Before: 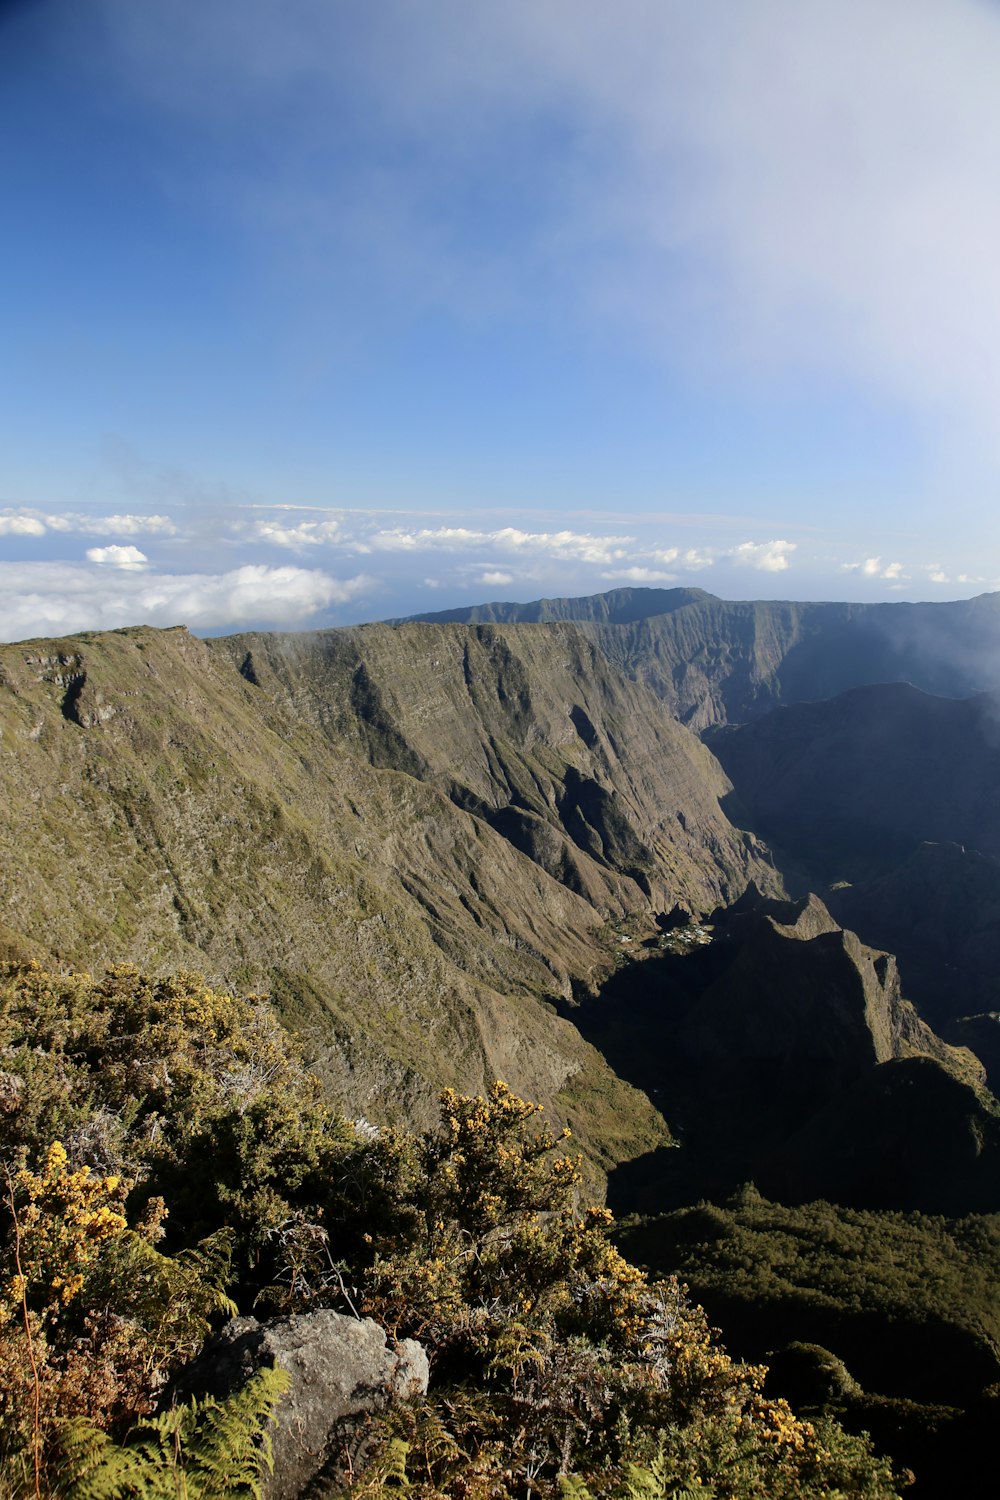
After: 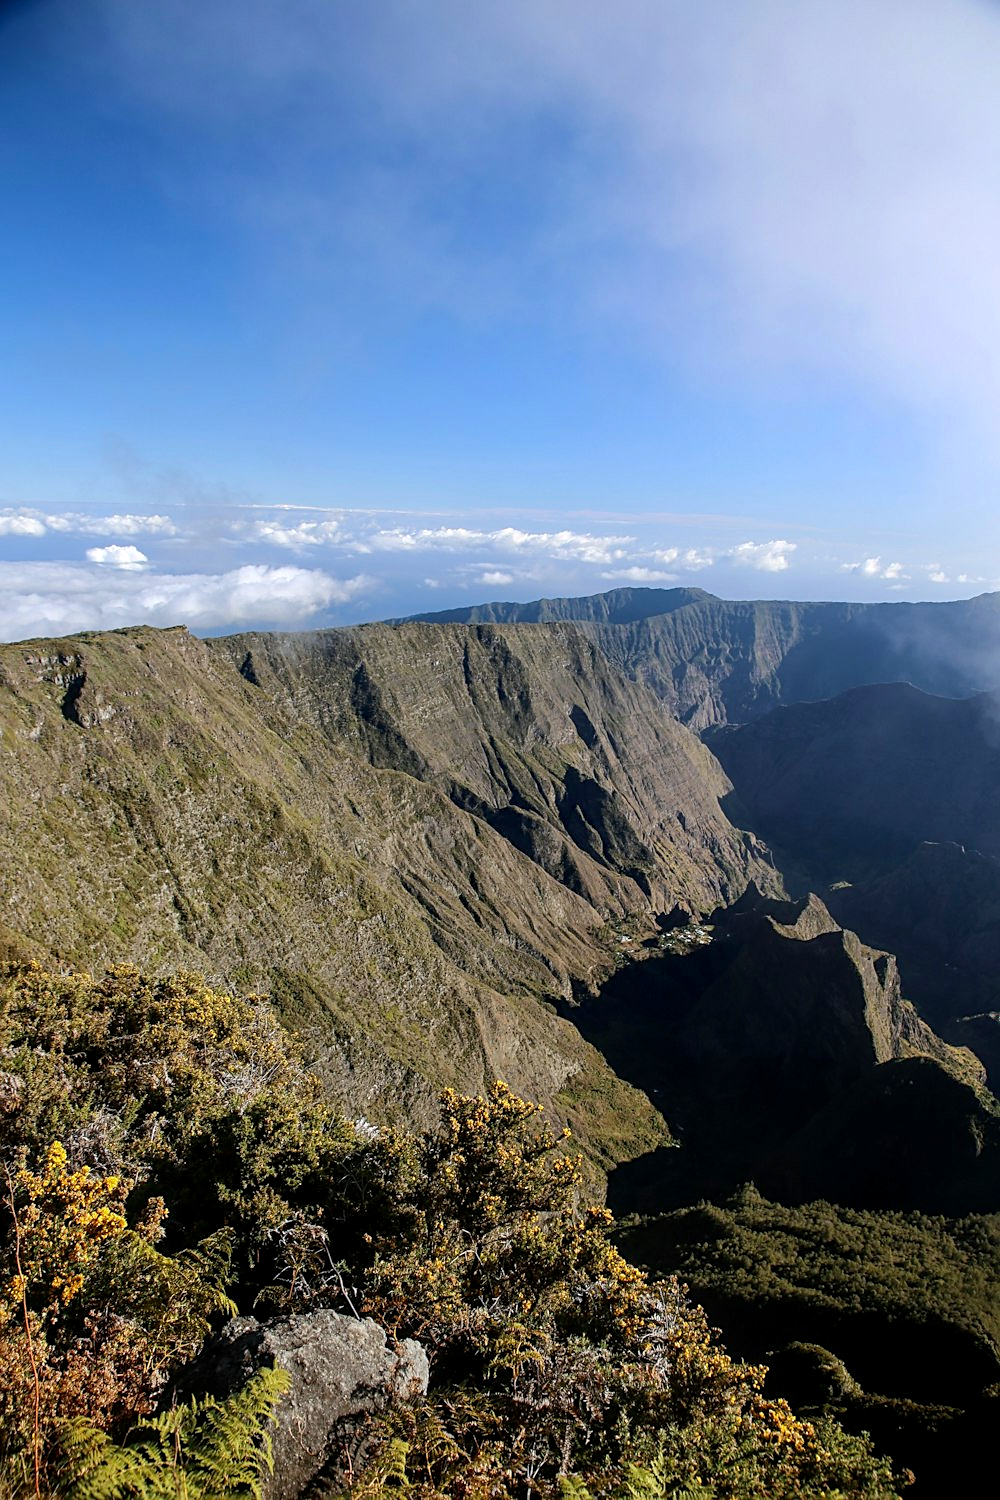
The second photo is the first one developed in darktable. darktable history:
local contrast: on, module defaults
sharpen: on, module defaults
white balance: red 0.984, blue 1.059
